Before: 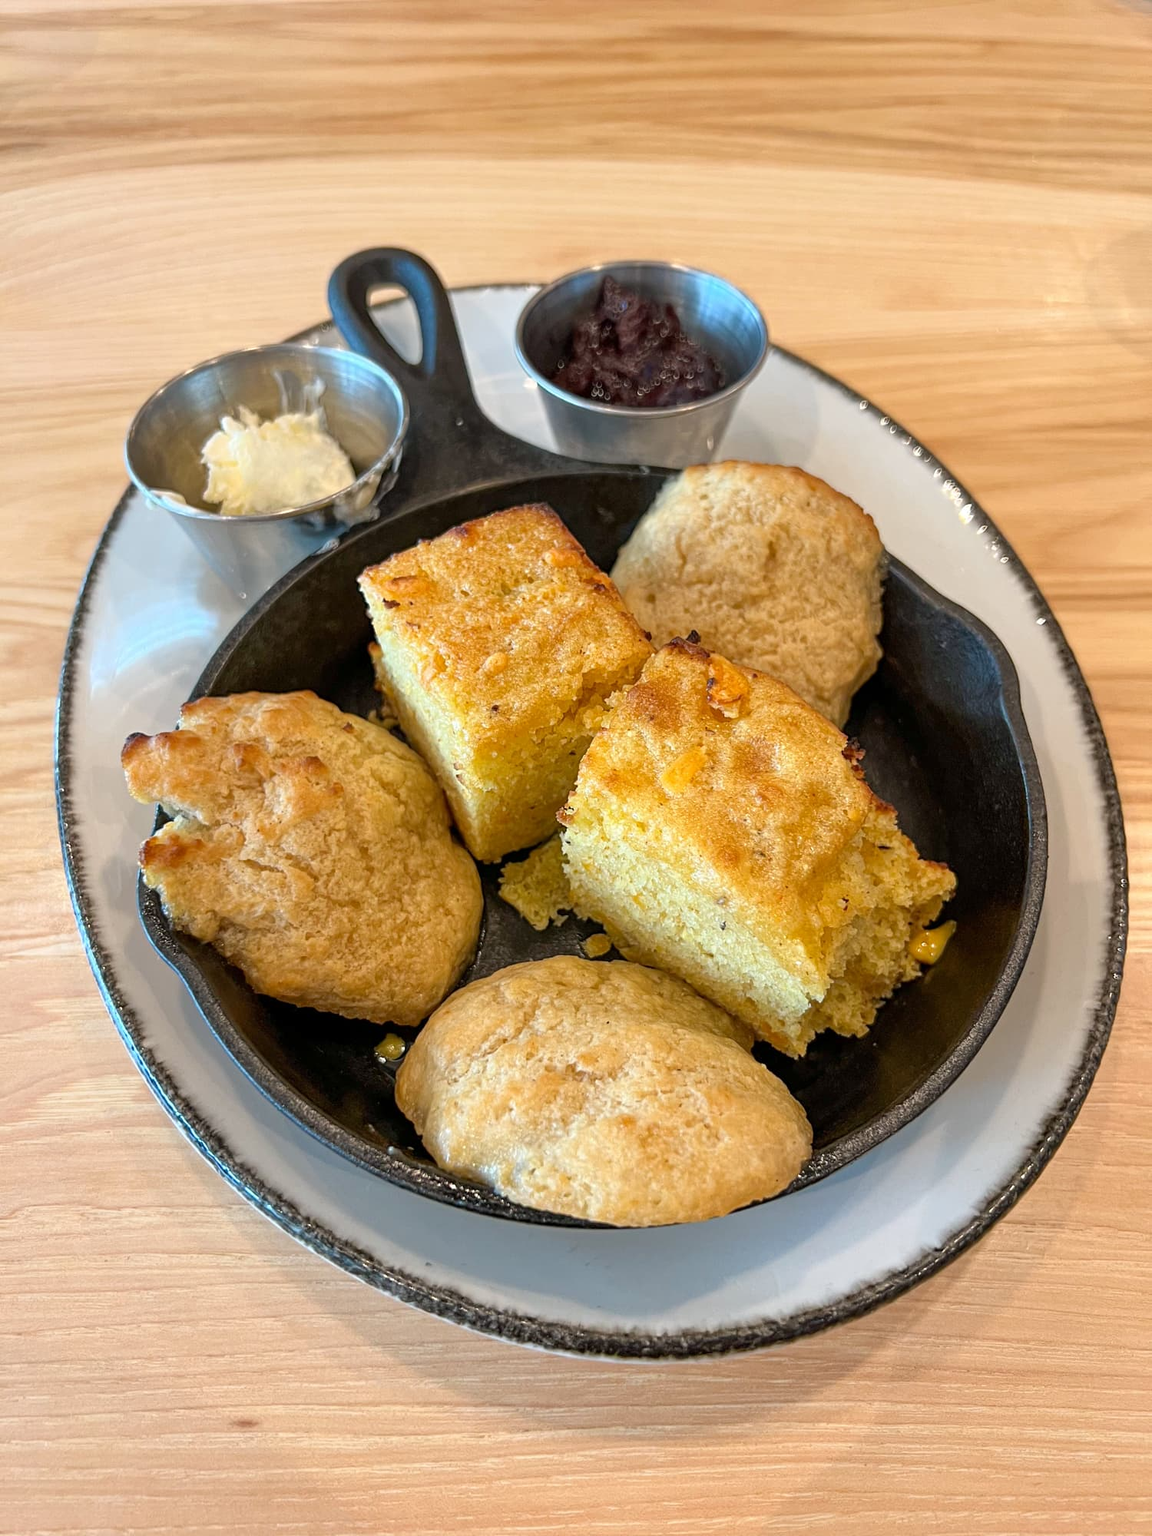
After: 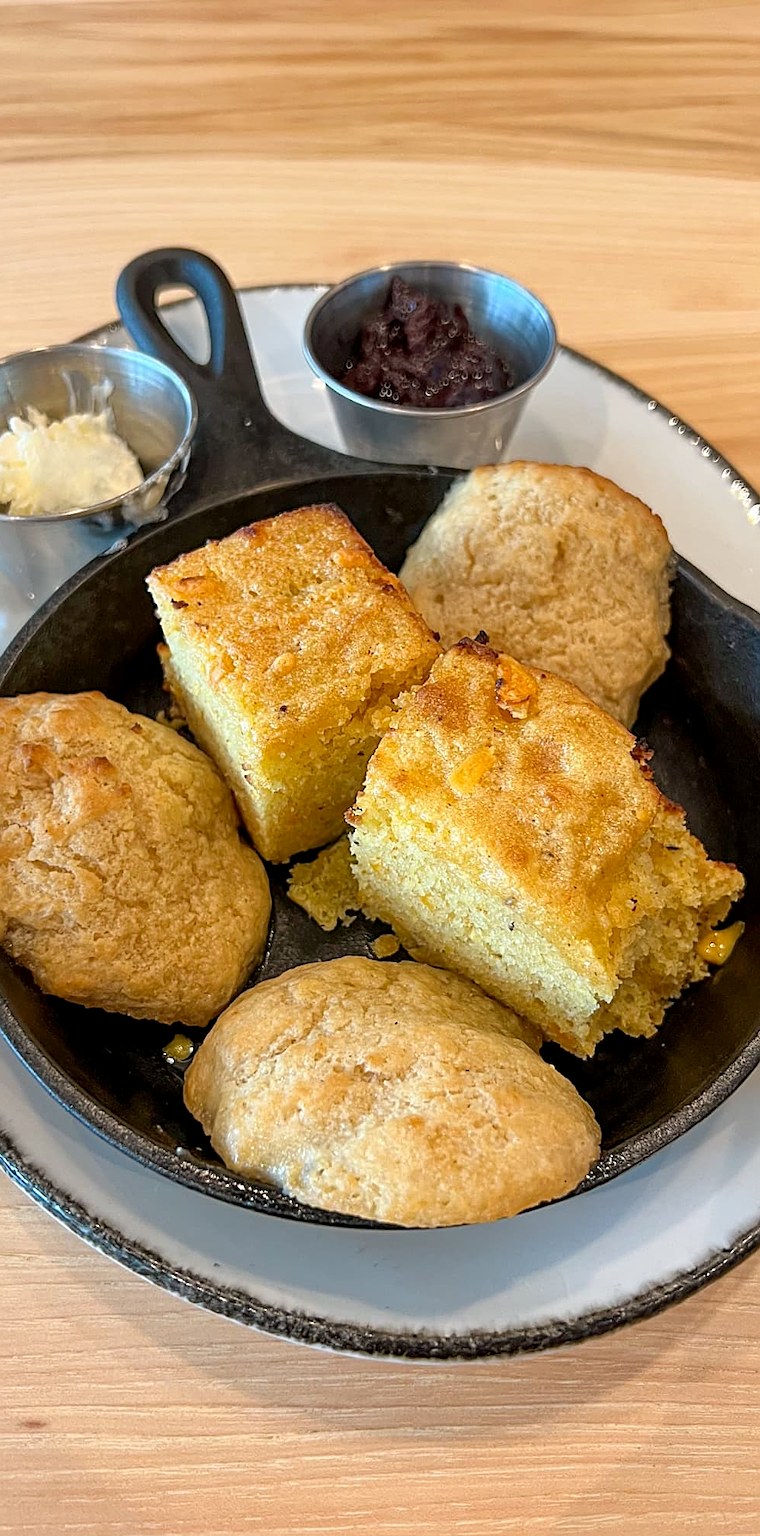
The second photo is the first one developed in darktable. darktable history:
crop and rotate: left 18.442%, right 15.508%
sharpen: on, module defaults
color balance: mode lift, gamma, gain (sRGB), lift [0.97, 1, 1, 1], gamma [1.03, 1, 1, 1]
